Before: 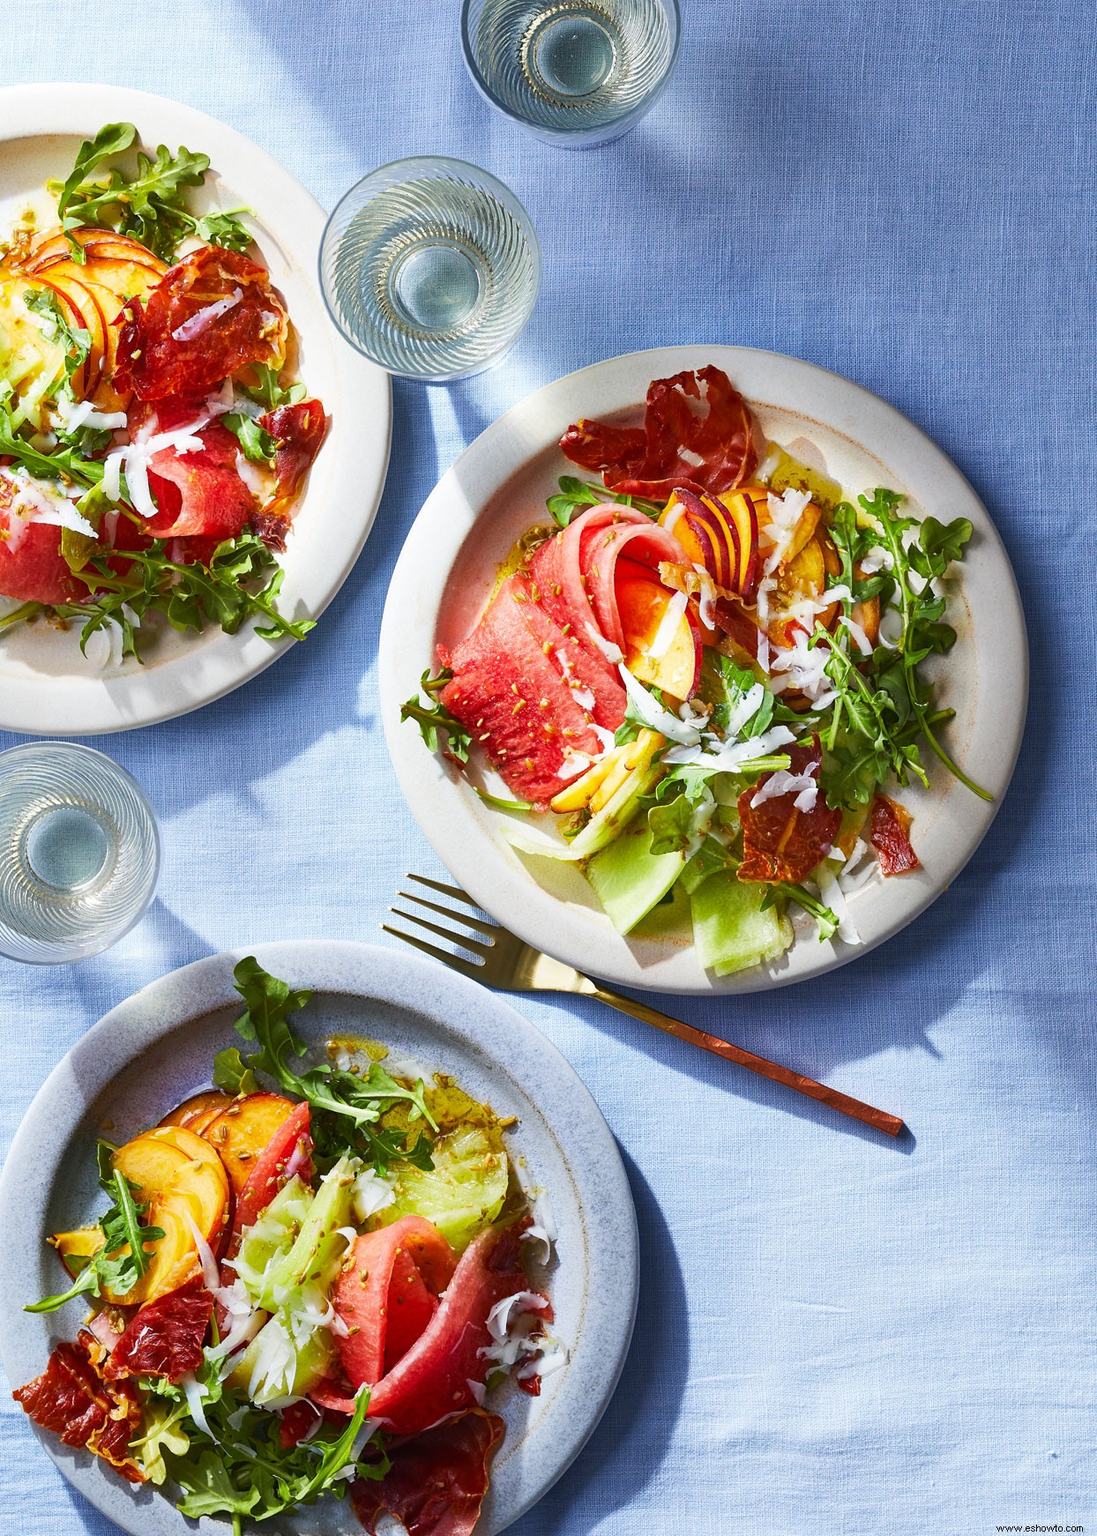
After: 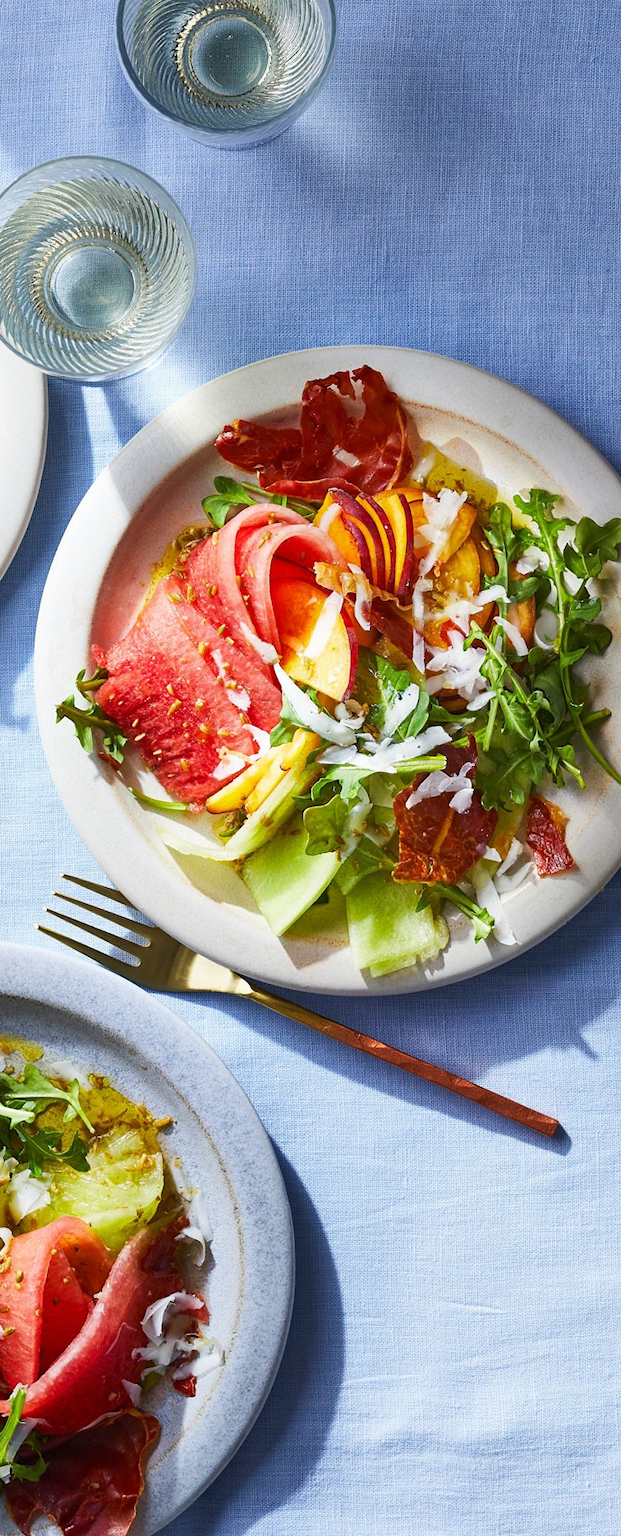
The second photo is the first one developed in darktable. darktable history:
crop: left 31.458%, top 0%, right 11.876%
